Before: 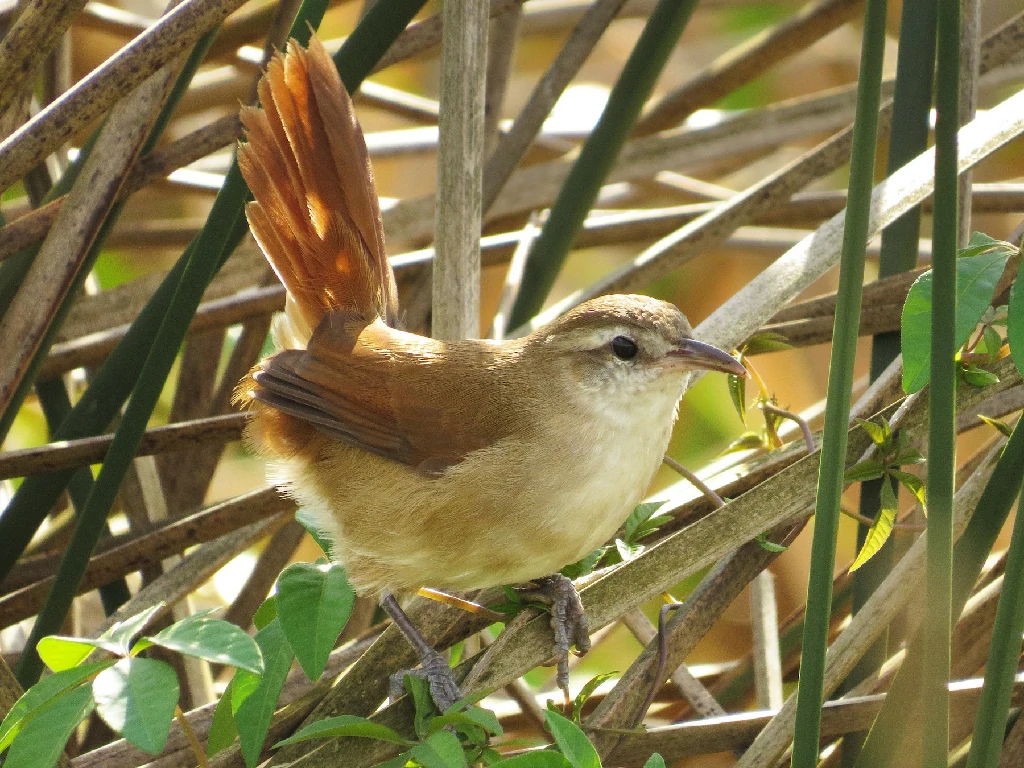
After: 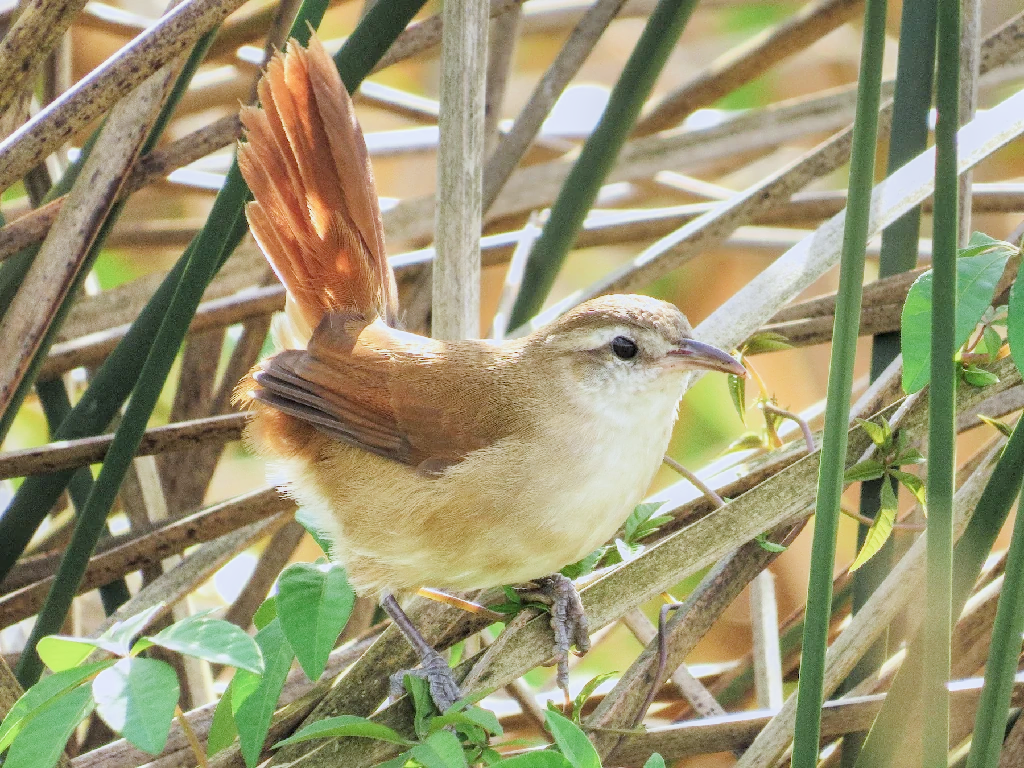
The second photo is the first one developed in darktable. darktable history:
local contrast: detail 130%
color calibration: gray › normalize channels true, illuminant as shot in camera, x 0.37, y 0.382, temperature 4317.25 K, gamut compression 0.03
exposure: black level correction 0, exposure 1.196 EV, compensate exposure bias true, compensate highlight preservation false
filmic rgb: middle gray luminance 29.79%, black relative exposure -9 EV, white relative exposure 7 EV, target black luminance 0%, hardness 2.91, latitude 2.77%, contrast 0.963, highlights saturation mix 6.02%, shadows ↔ highlights balance 12.01%
